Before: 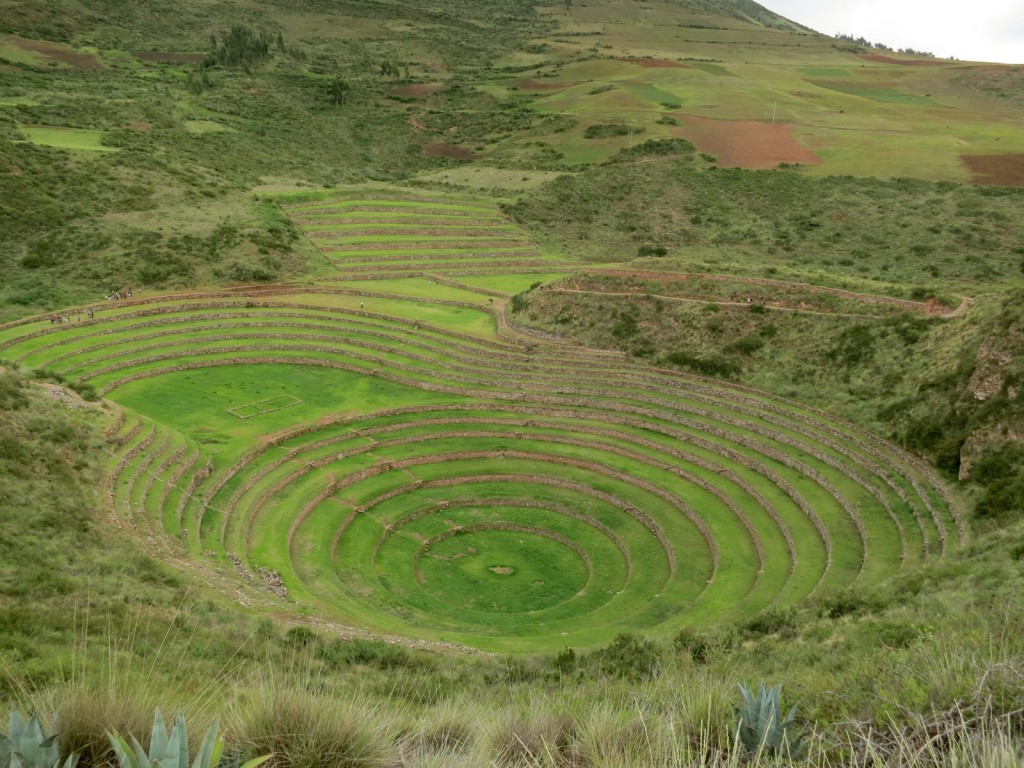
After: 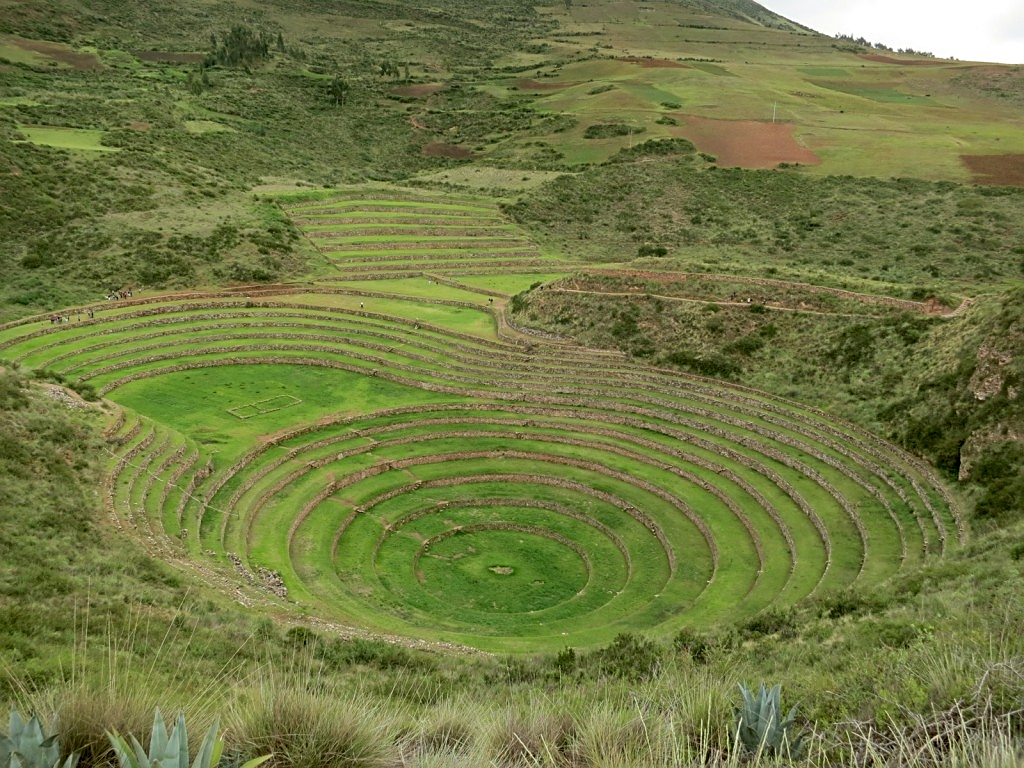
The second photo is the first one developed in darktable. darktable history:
sharpen: on, module defaults
local contrast: mode bilateral grid, contrast 21, coarseness 51, detail 119%, midtone range 0.2
